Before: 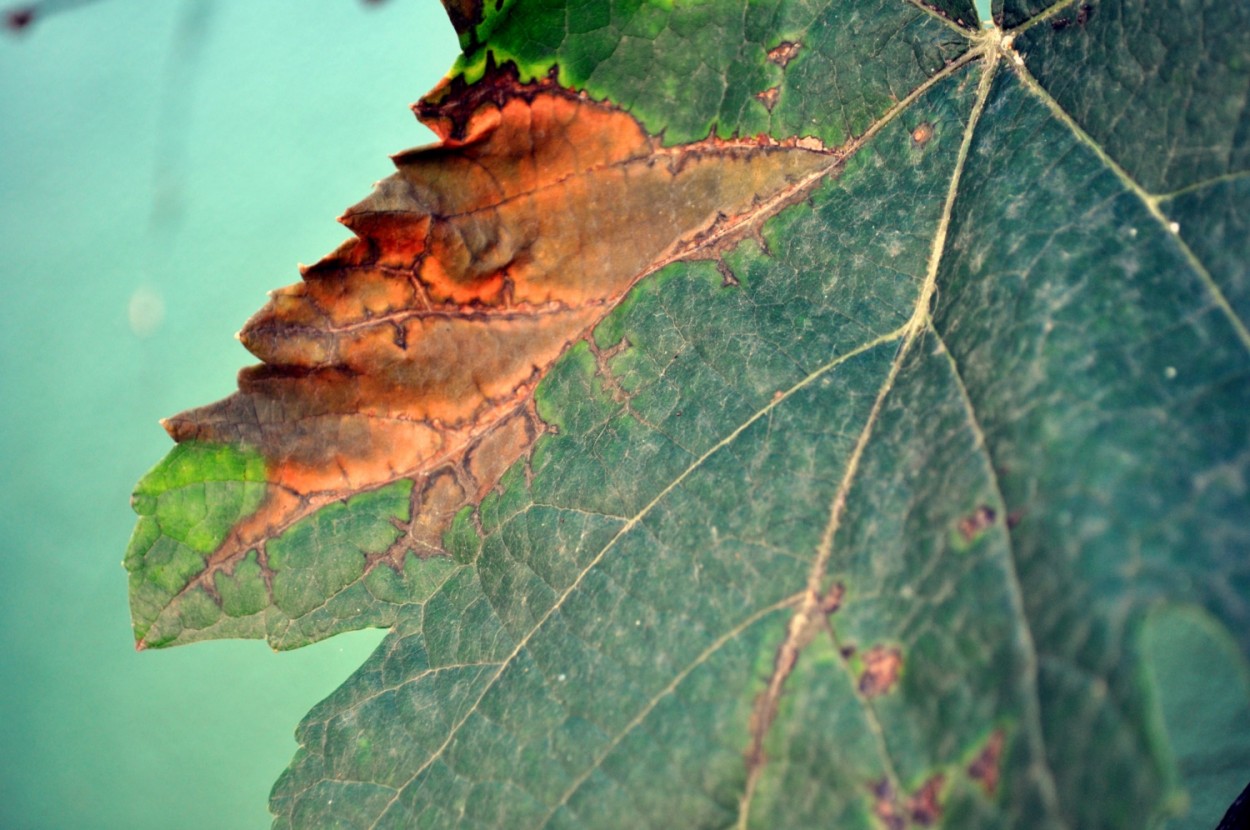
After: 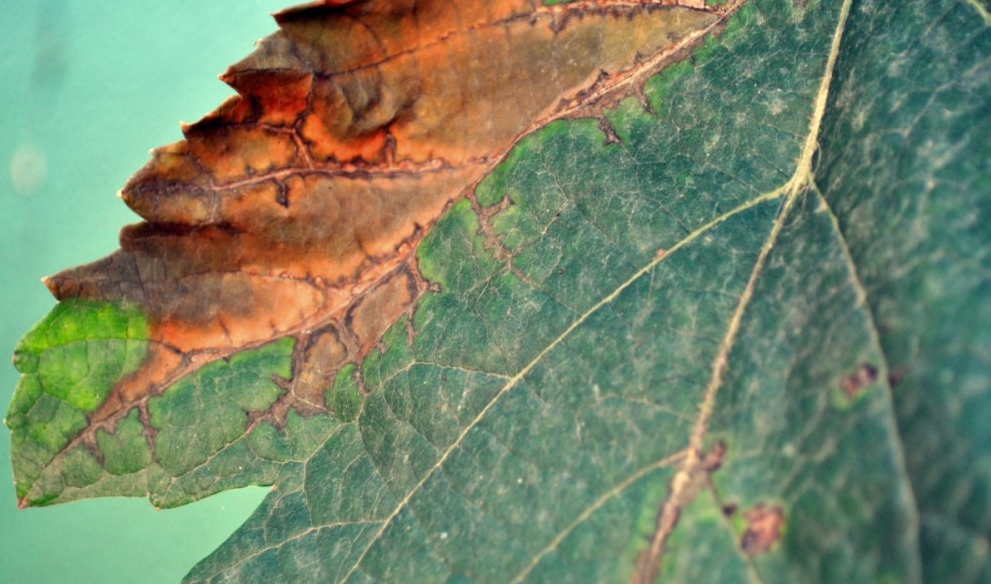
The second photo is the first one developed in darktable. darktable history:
color zones: curves: ch0 [(0.068, 0.464) (0.25, 0.5) (0.48, 0.508) (0.75, 0.536) (0.886, 0.476) (0.967, 0.456)]; ch1 [(0.066, 0.456) (0.25, 0.5) (0.616, 0.508) (0.746, 0.56) (0.934, 0.444)]
shadows and highlights: white point adjustment 0.056, highlights color adjustment 56.12%, soften with gaussian
crop: left 9.442%, top 17.223%, right 11.199%, bottom 12.404%
